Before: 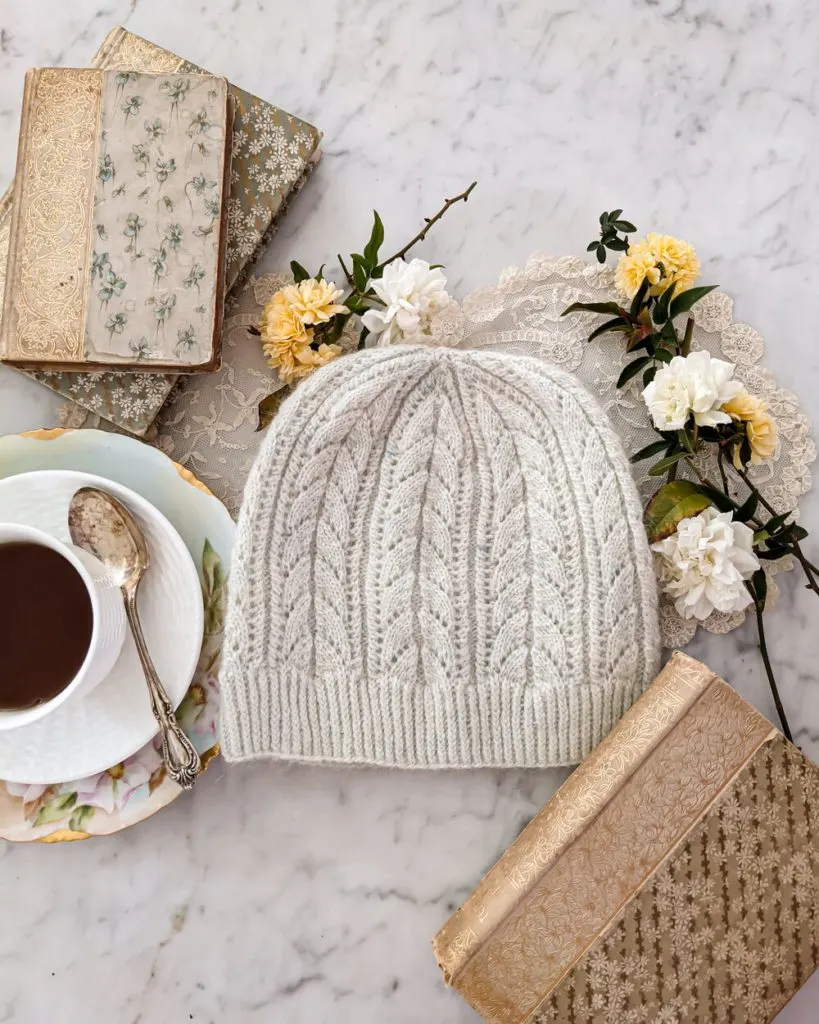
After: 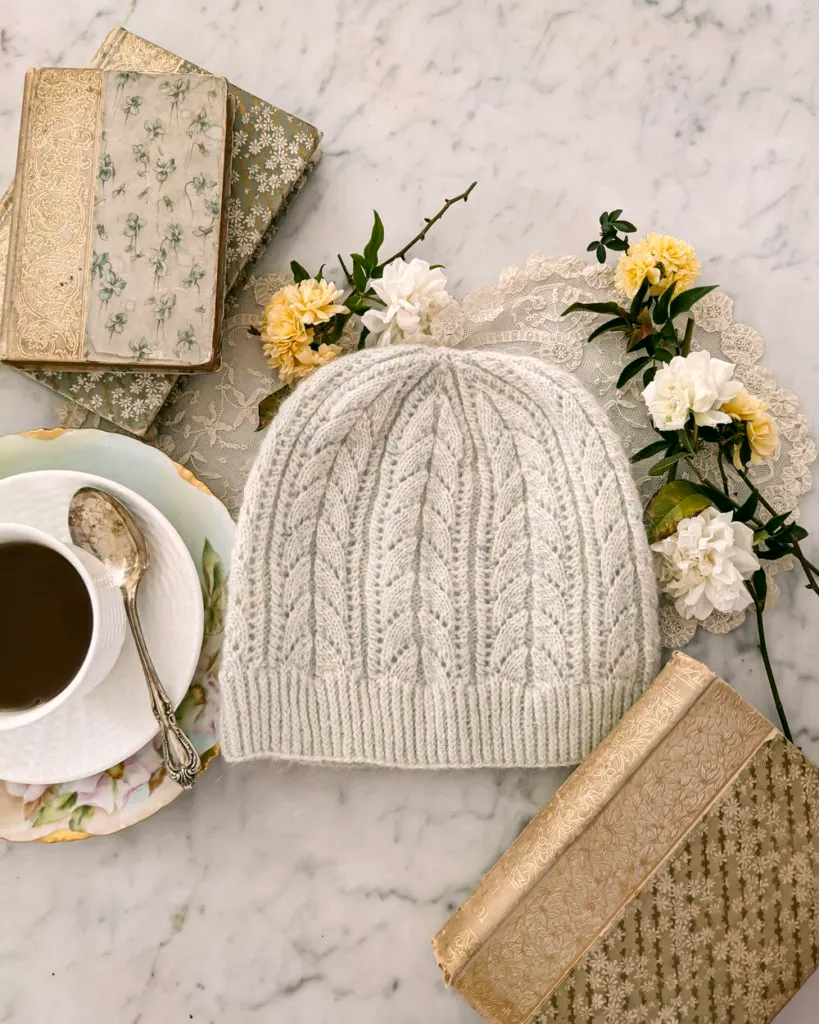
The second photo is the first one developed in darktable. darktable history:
exposure: compensate highlight preservation false
color correction: highlights a* 3.99, highlights b* 4.99, shadows a* -8, shadows b* 5.01
